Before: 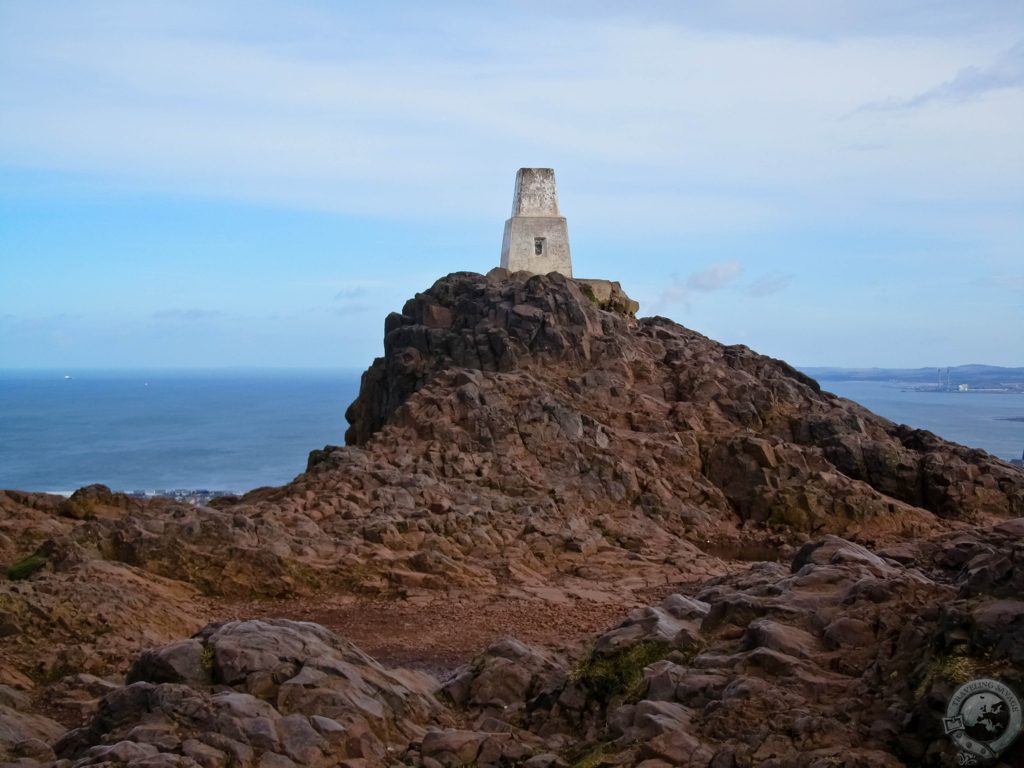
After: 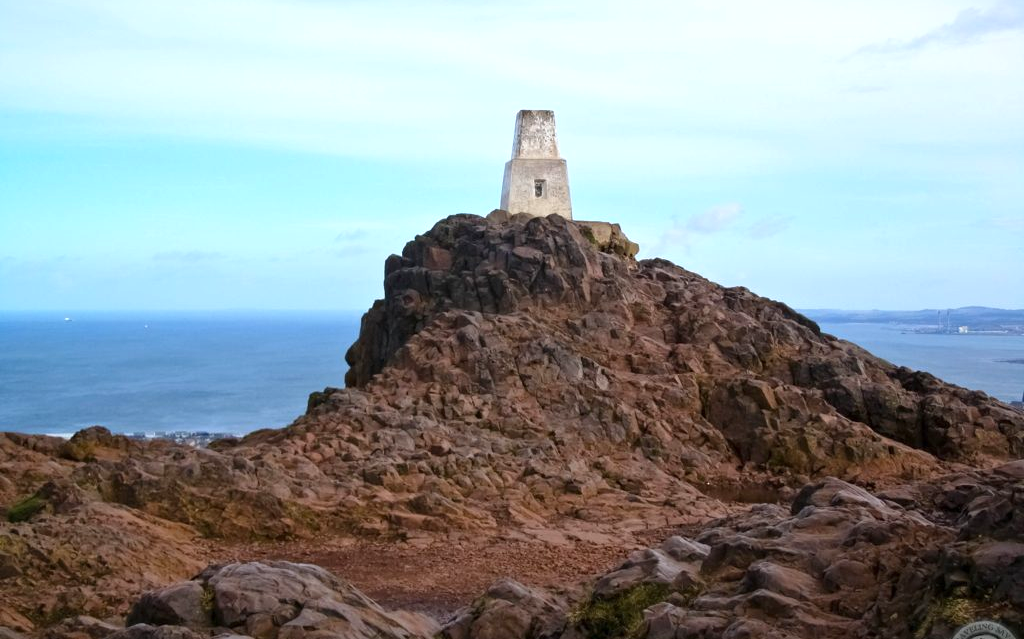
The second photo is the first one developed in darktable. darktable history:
exposure: exposure 0.564 EV, compensate highlight preservation false
crop: top 7.625%, bottom 8.027%
